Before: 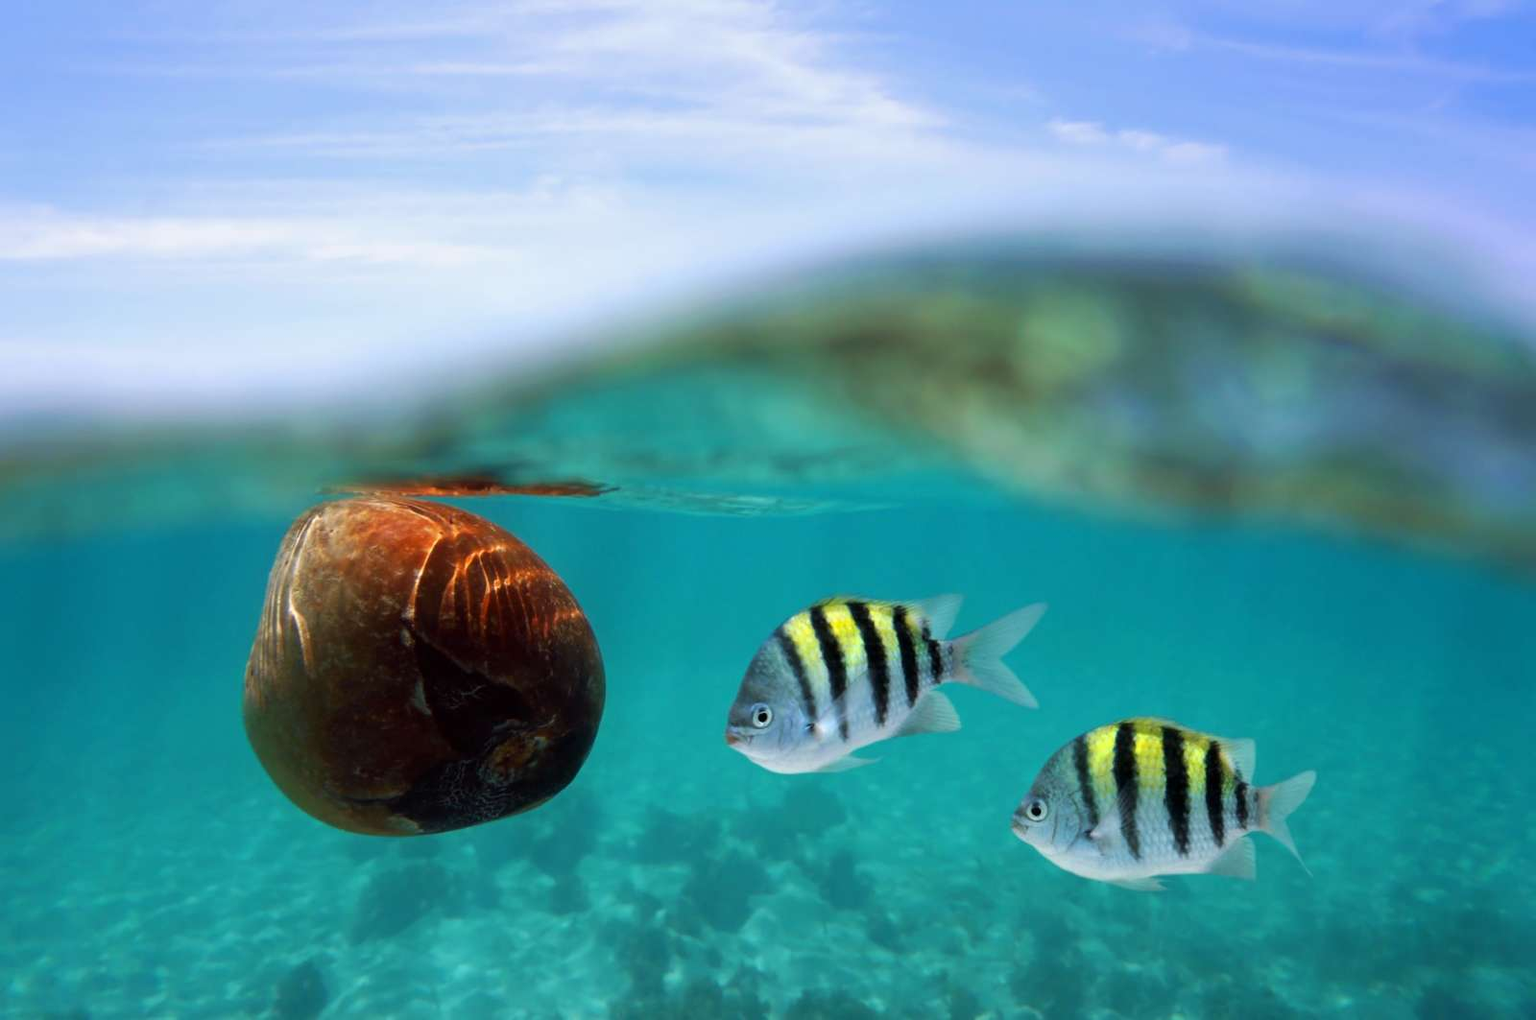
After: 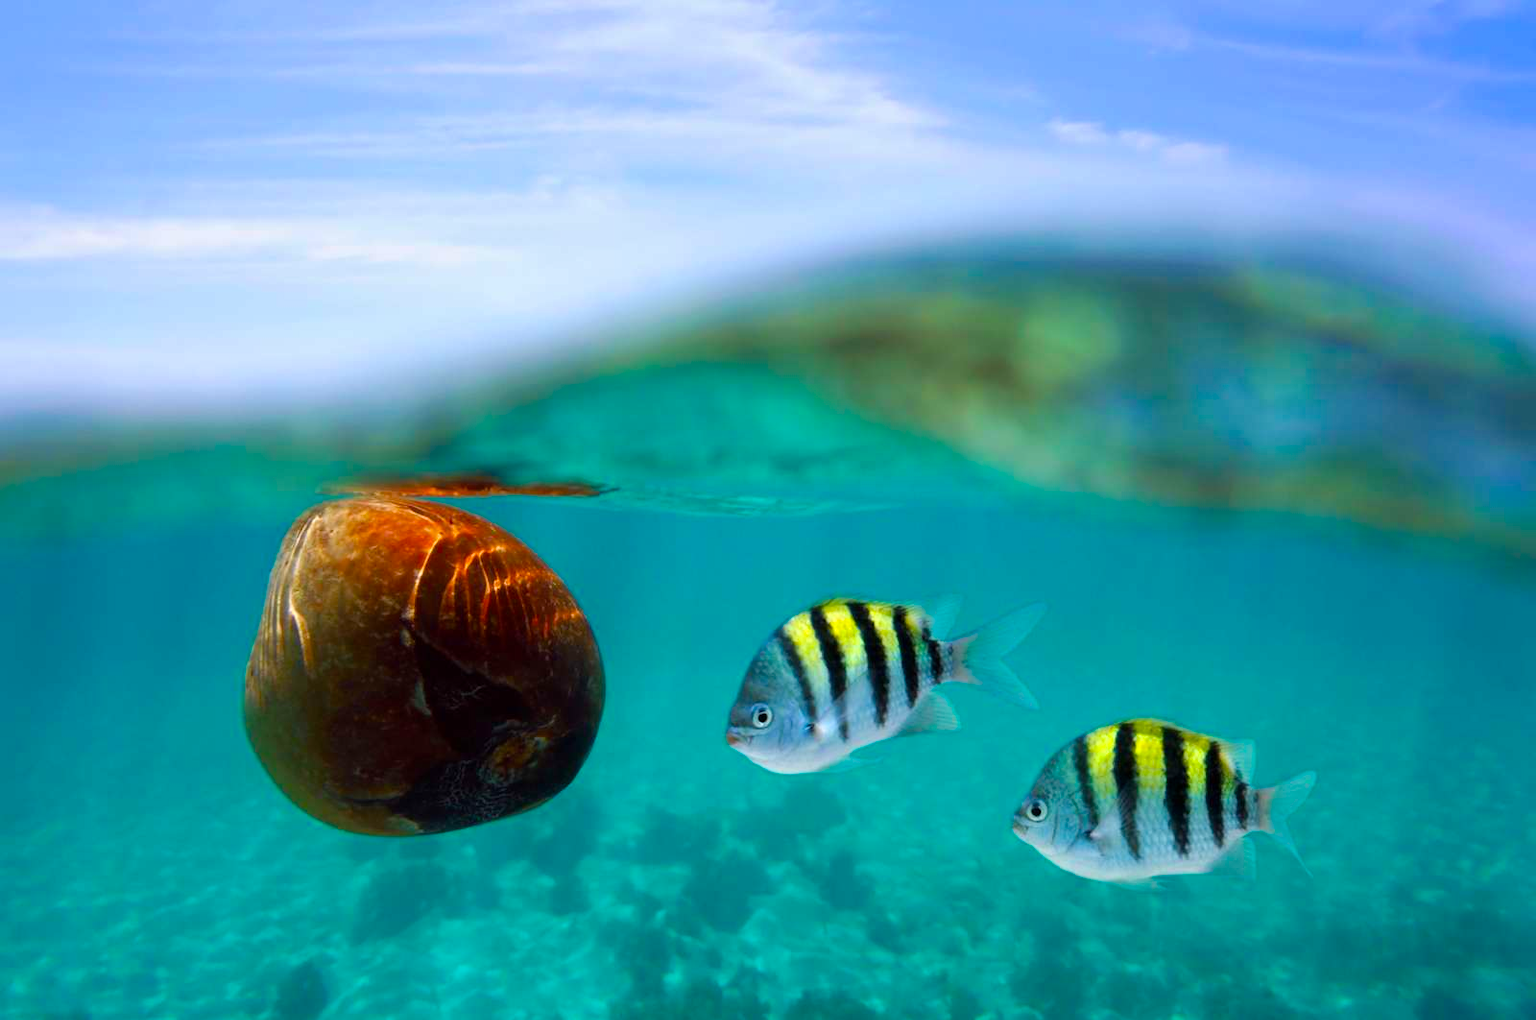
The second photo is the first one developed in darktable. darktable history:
velvia: strength 31.99%, mid-tones bias 0.208
